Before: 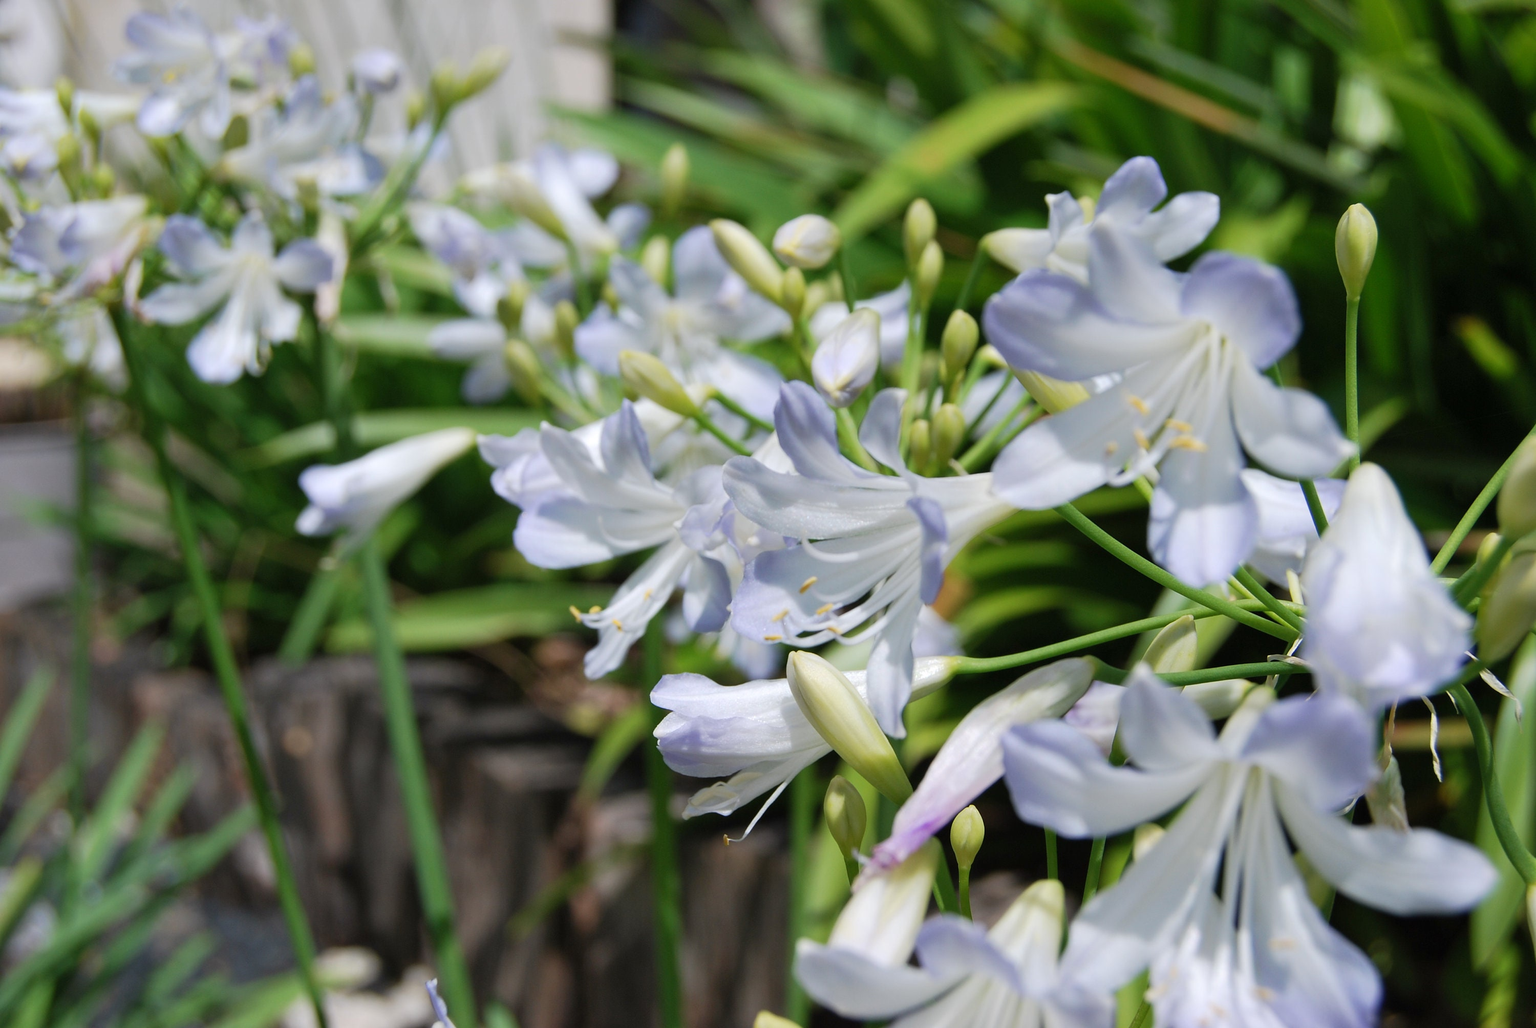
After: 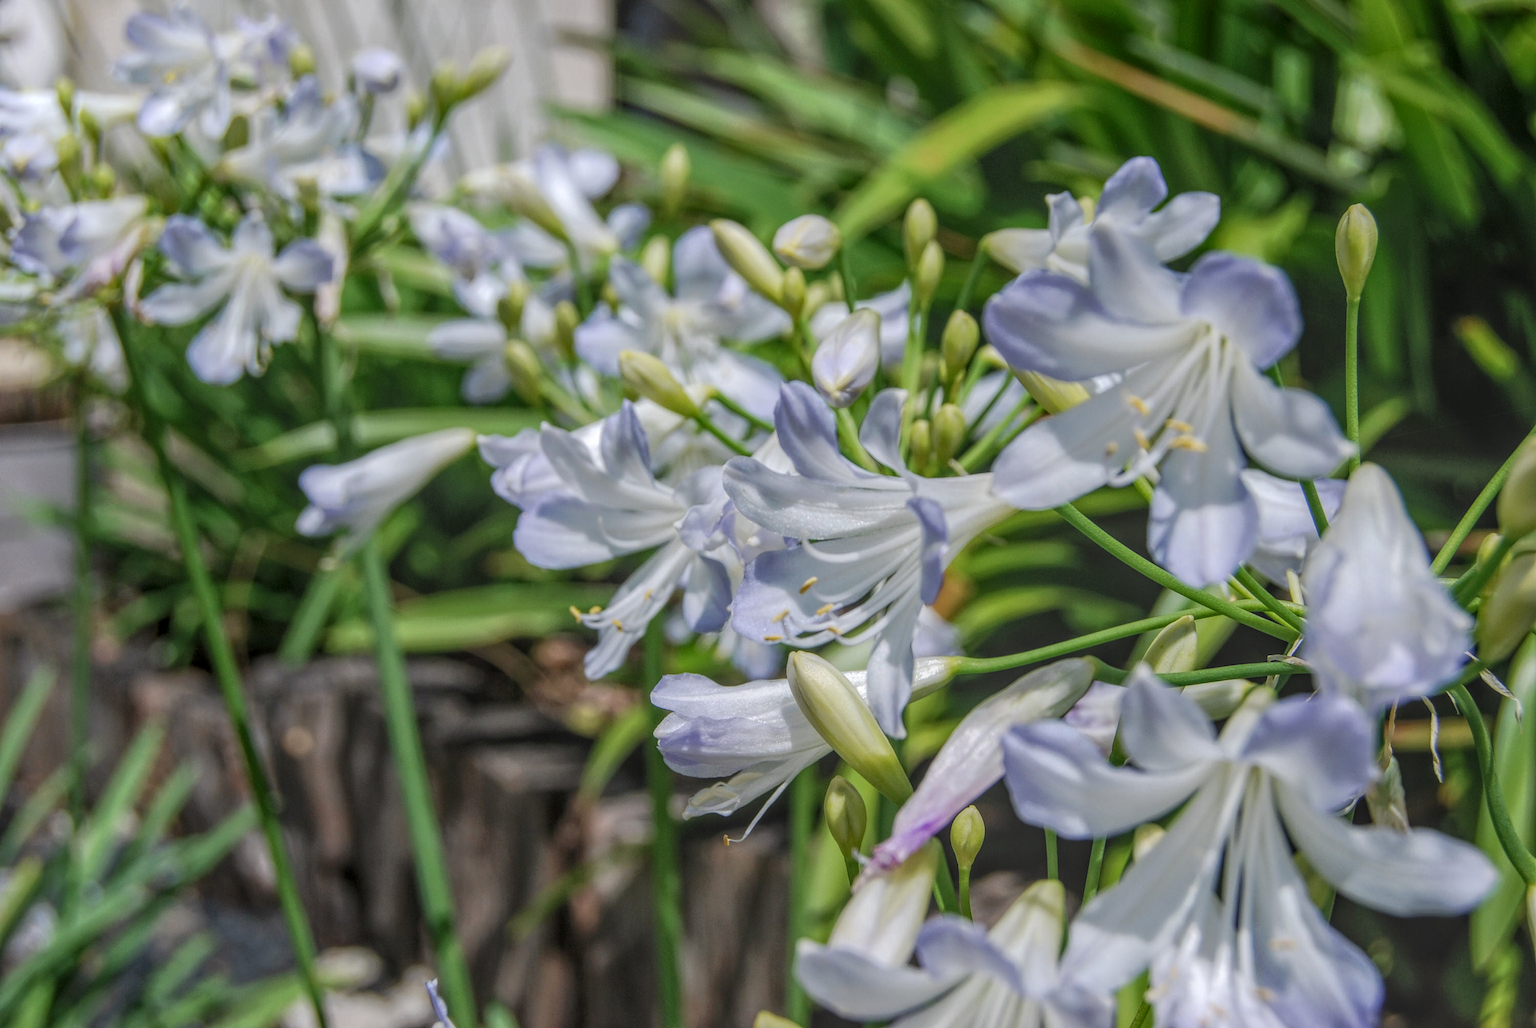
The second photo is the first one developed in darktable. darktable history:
local contrast: highlights 20%, shadows 25%, detail 201%, midtone range 0.2
